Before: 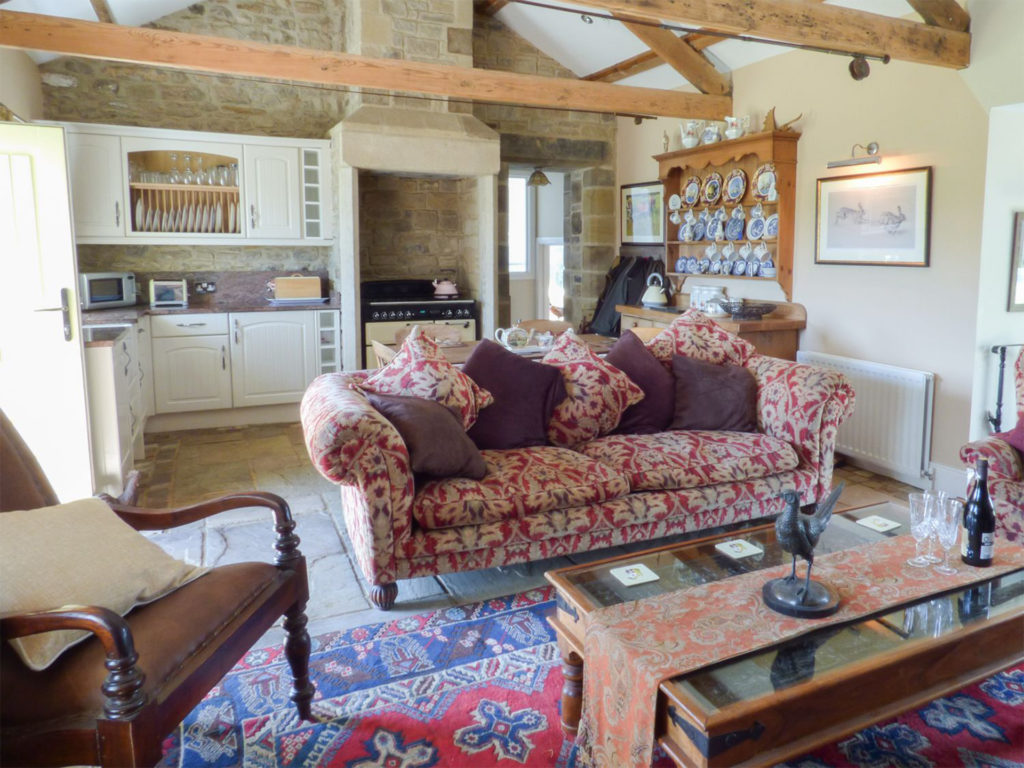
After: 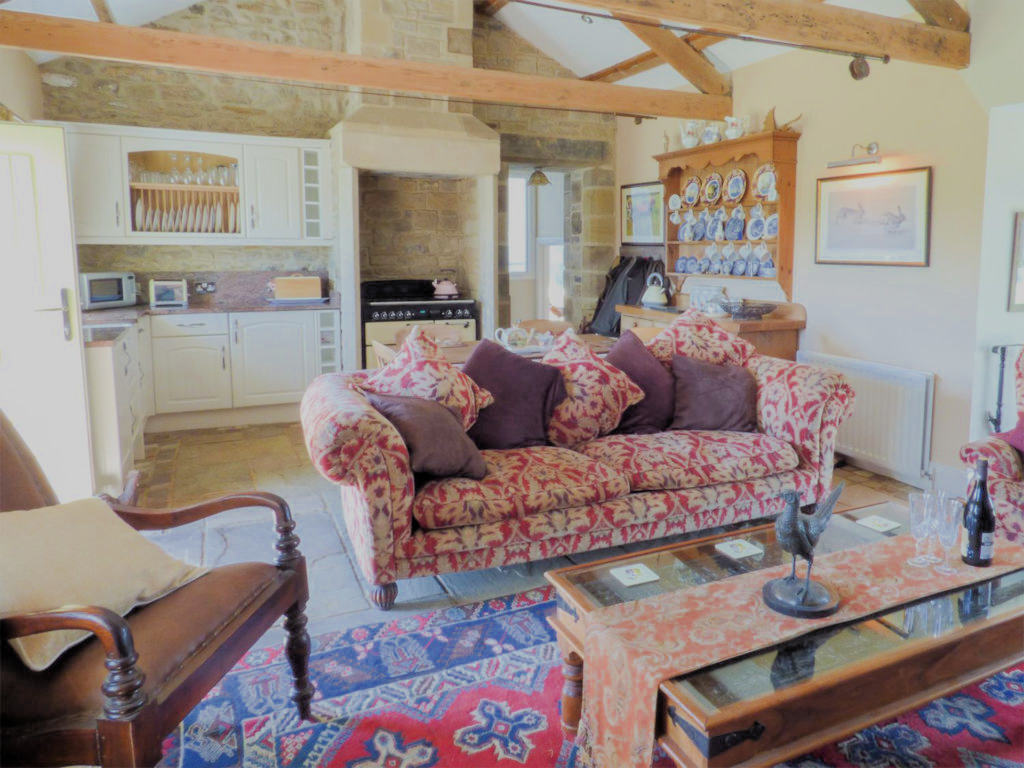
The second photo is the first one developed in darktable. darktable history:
filmic rgb: middle gray luminance 3.5%, black relative exposure -5.95 EV, white relative exposure 6.38 EV, dynamic range scaling 22.04%, target black luminance 0%, hardness 2.32, latitude 46.27%, contrast 0.779, highlights saturation mix 99.04%, shadows ↔ highlights balance 0.079%
exposure: black level correction 0, exposure 0.693 EV, compensate highlight preservation false
